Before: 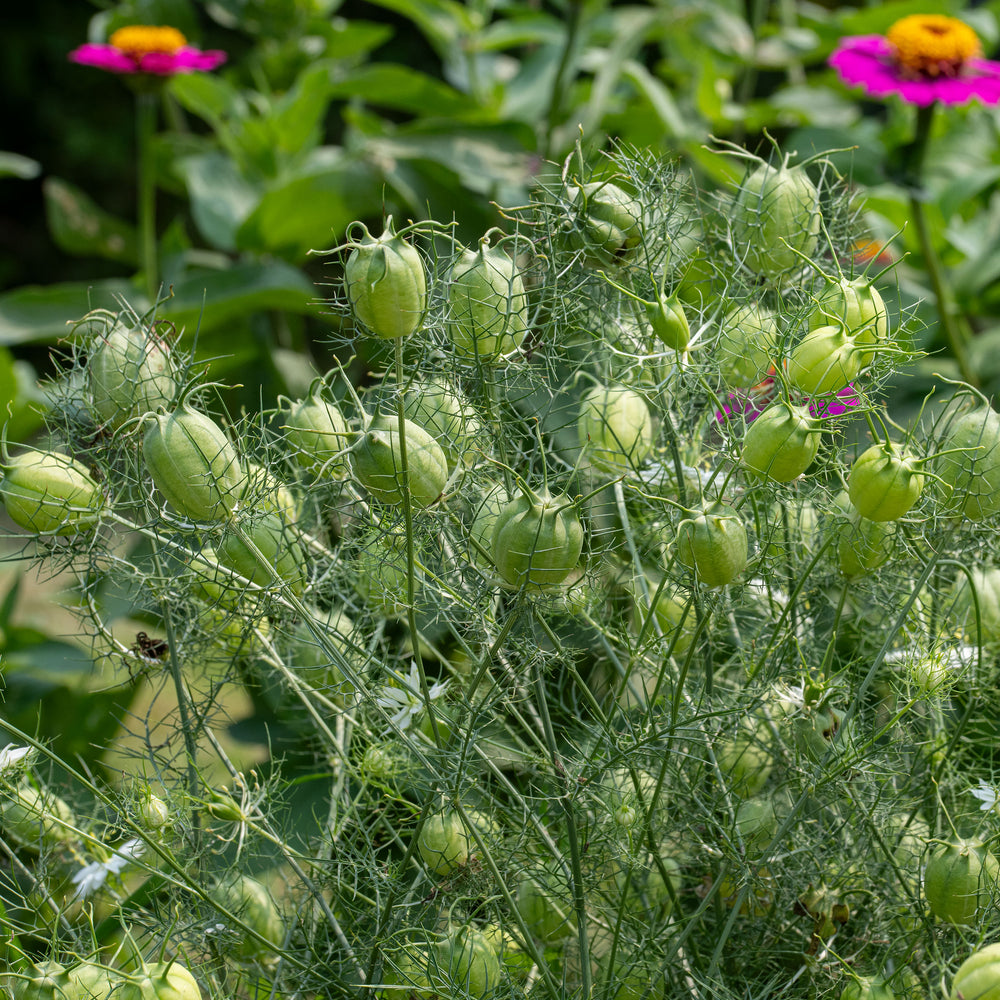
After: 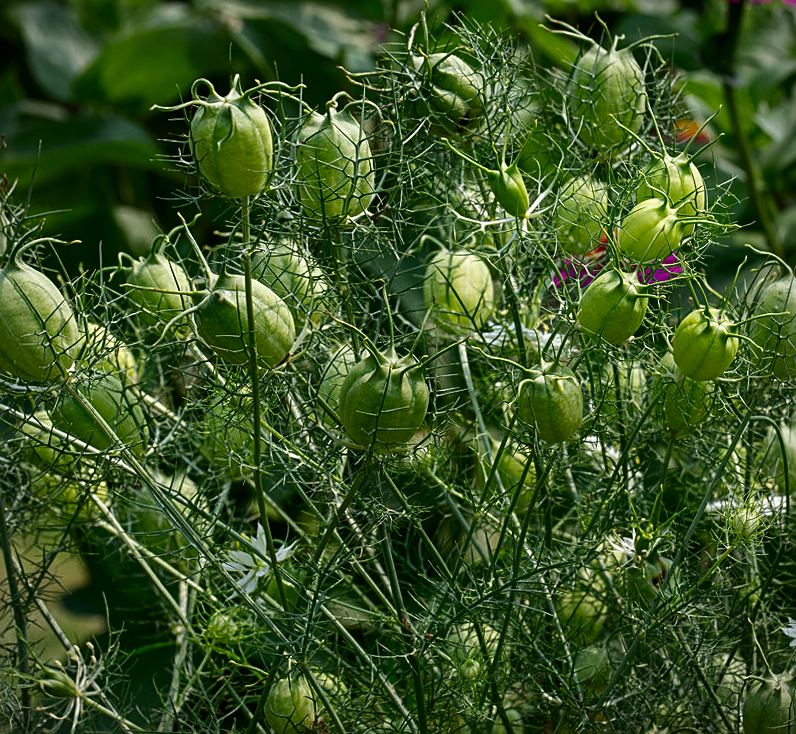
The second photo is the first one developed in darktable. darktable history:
vignetting: fall-off radius 81.94%
contrast brightness saturation: contrast 0.1, brightness -0.26, saturation 0.14
crop: left 19.159%, top 9.58%, bottom 9.58%
sharpen: on, module defaults
rotate and perspective: rotation -0.013°, lens shift (vertical) -0.027, lens shift (horizontal) 0.178, crop left 0.016, crop right 0.989, crop top 0.082, crop bottom 0.918
